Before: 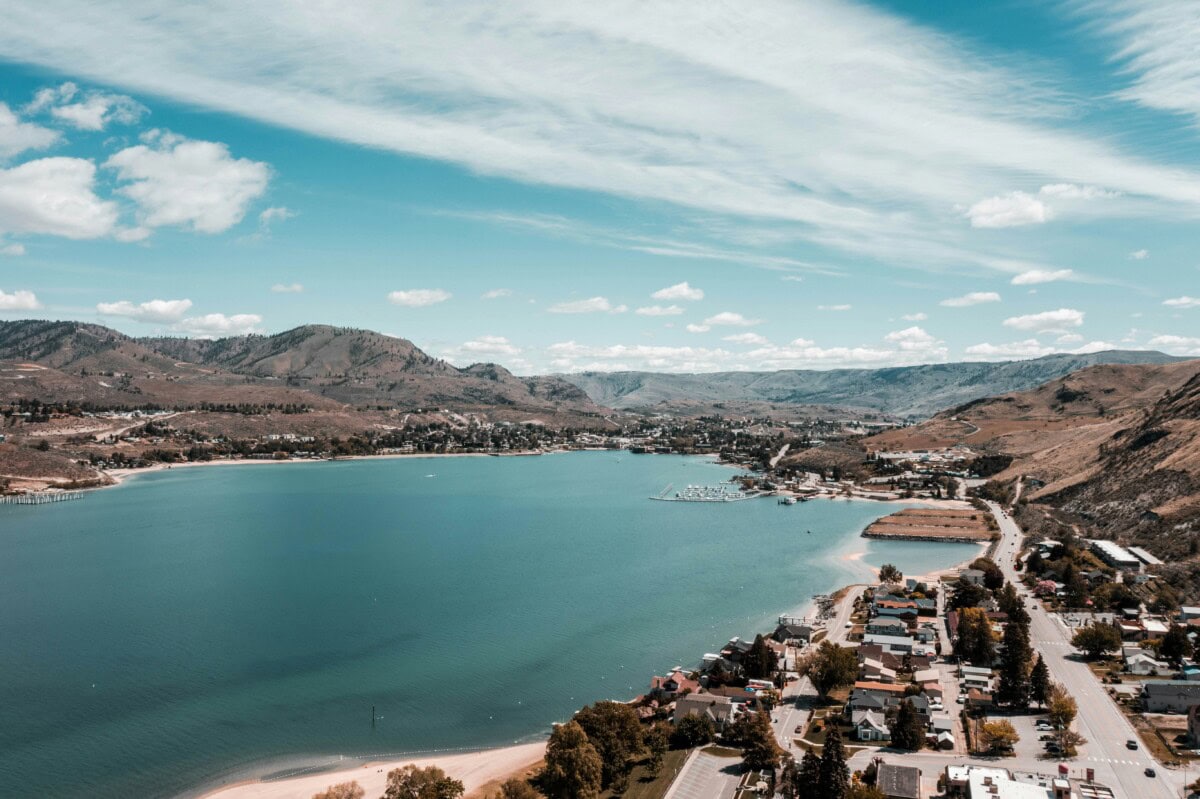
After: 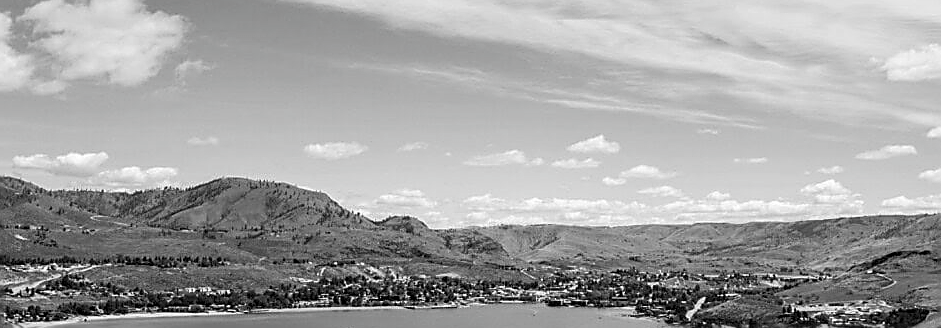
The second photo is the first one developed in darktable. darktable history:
haze removal: compatibility mode true, adaptive false
crop: left 7.005%, top 18.486%, right 14.496%, bottom 40.346%
sharpen: radius 1.396, amount 1.257, threshold 0.71
contrast brightness saturation: saturation -0.994
